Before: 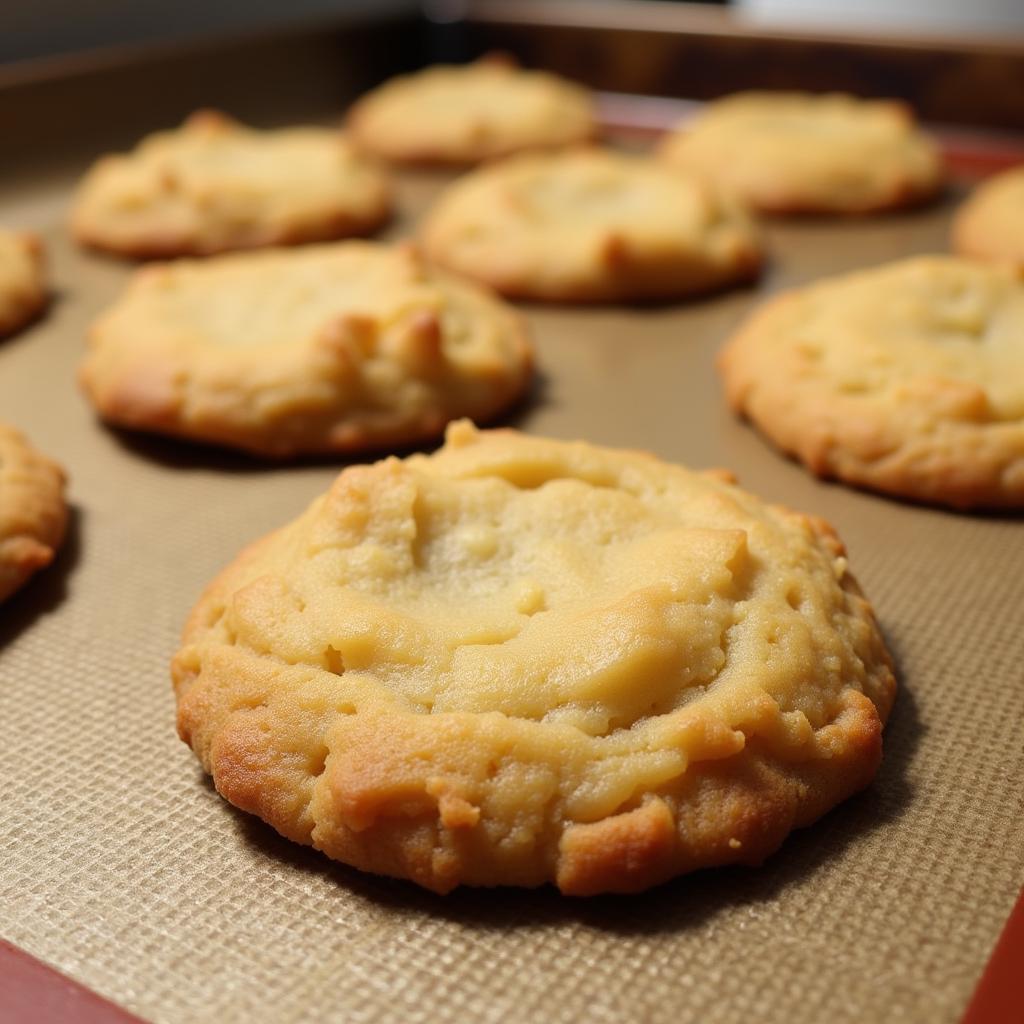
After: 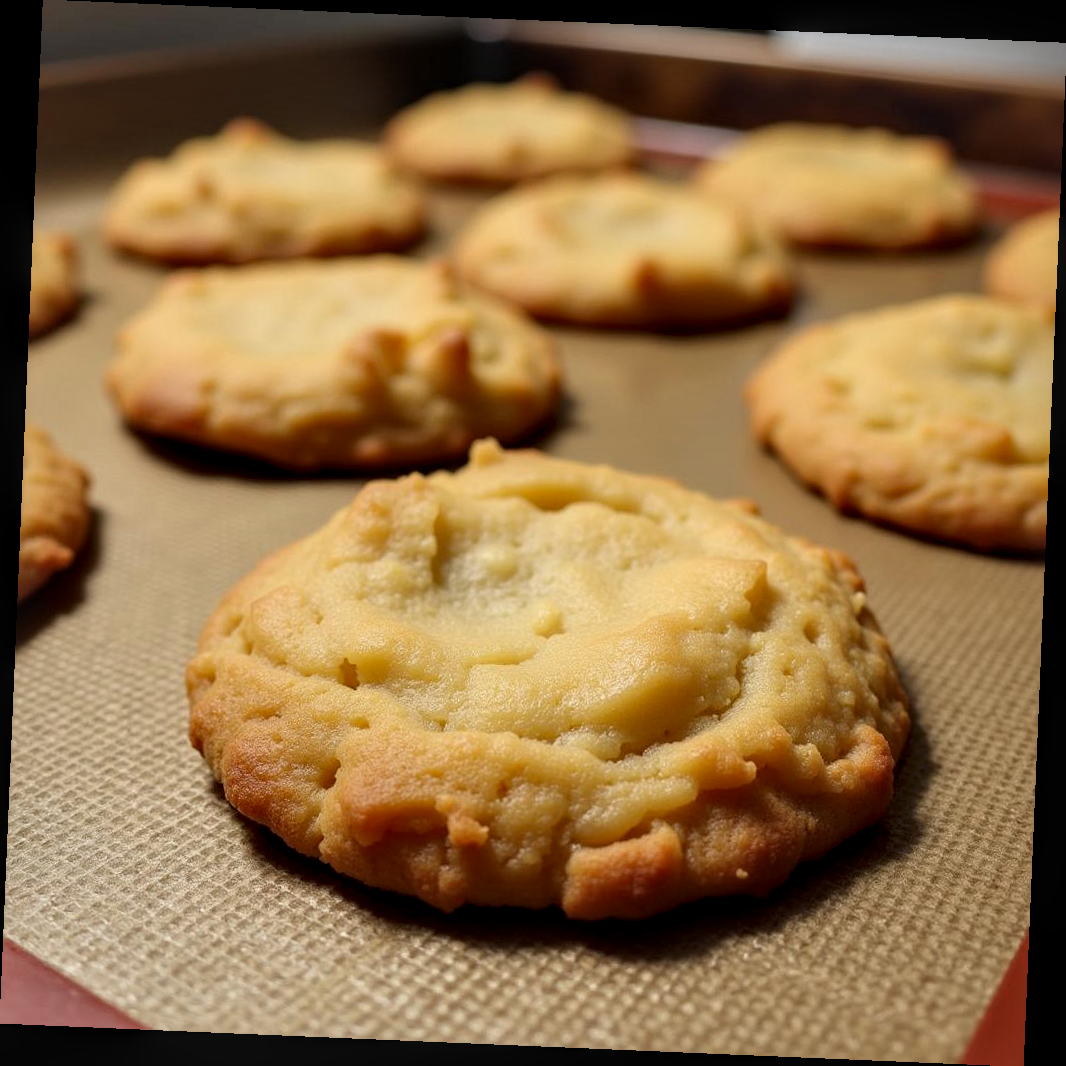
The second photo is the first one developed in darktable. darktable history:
crop and rotate: angle -2.42°
local contrast: highlights 35%, detail 135%
